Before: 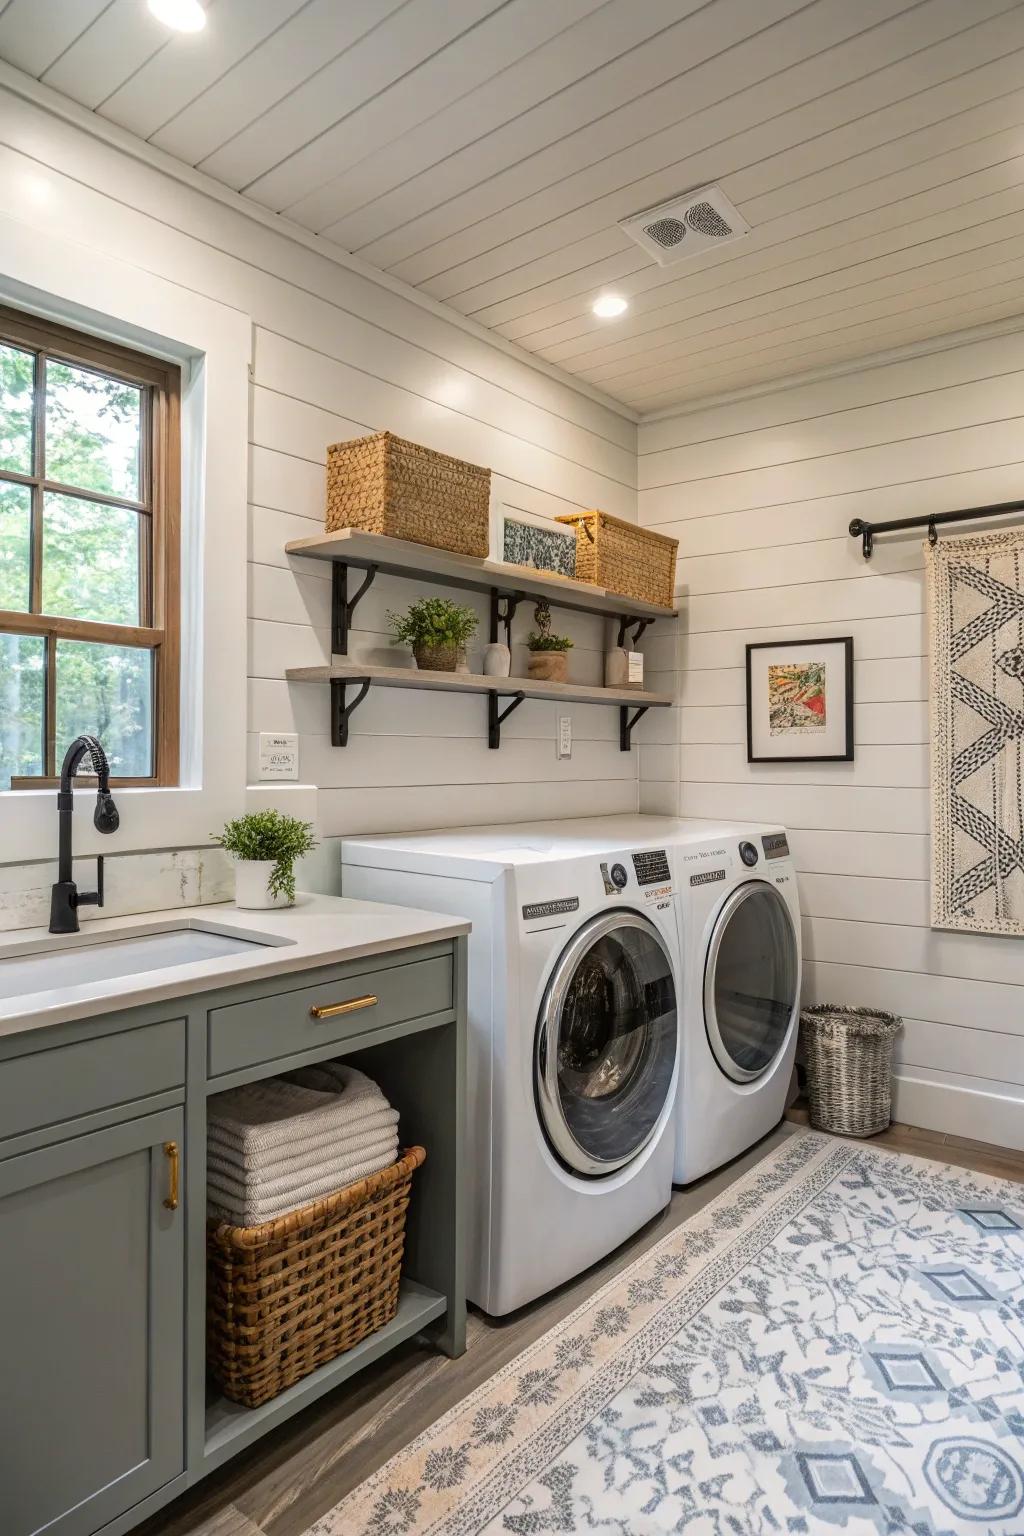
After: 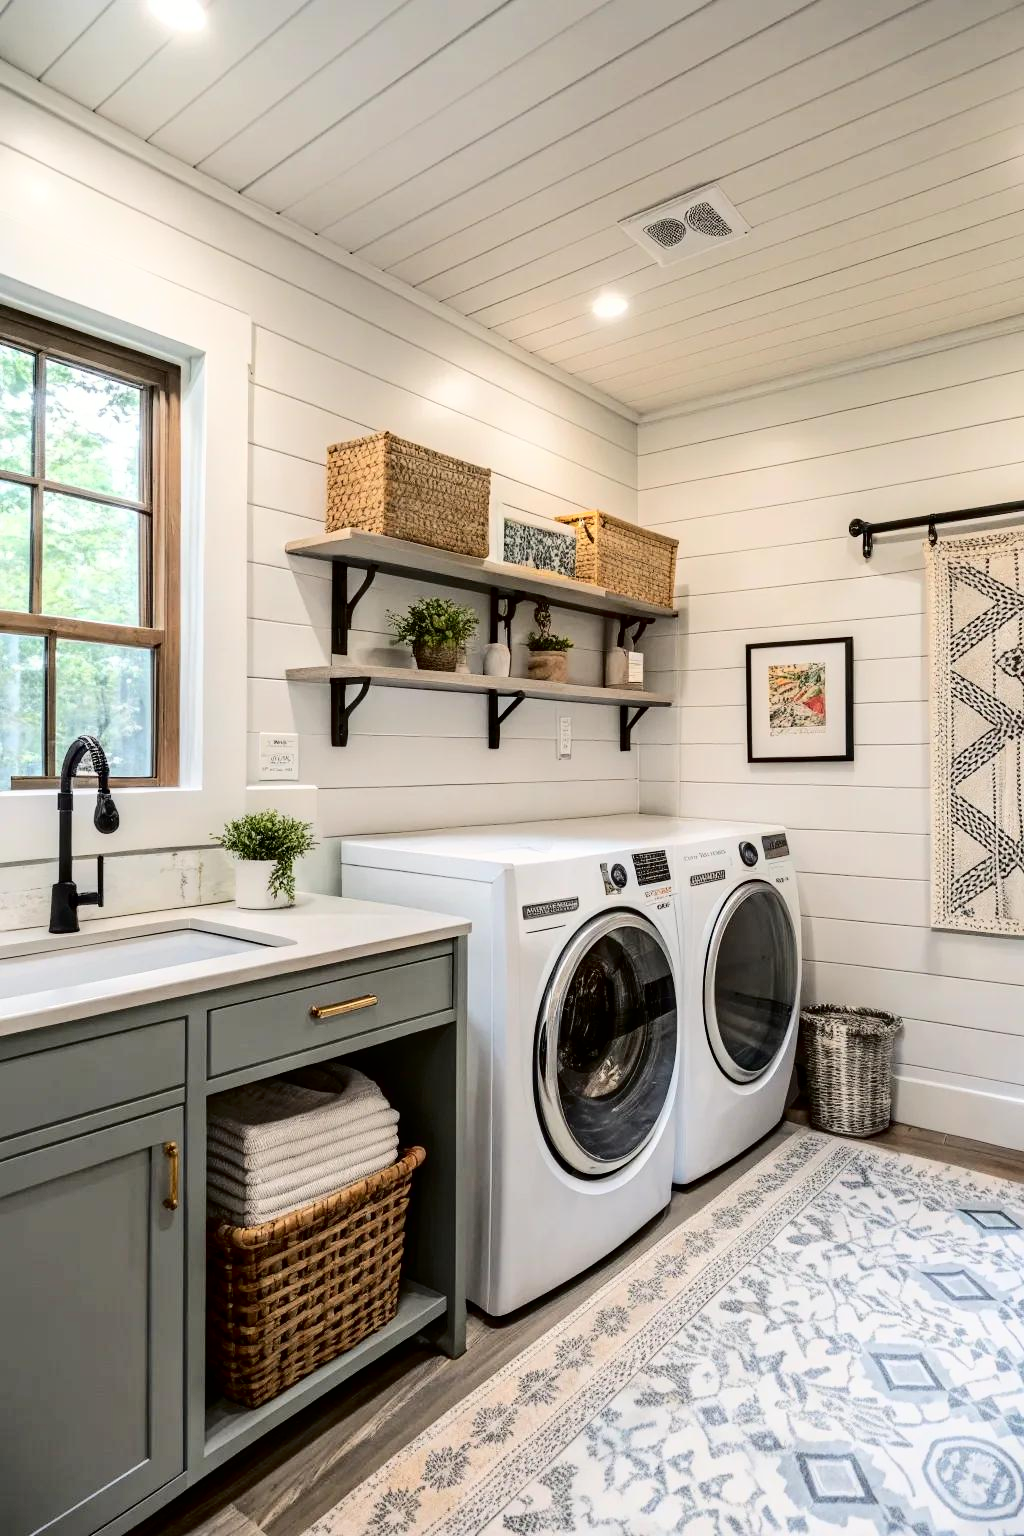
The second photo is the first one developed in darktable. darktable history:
tone curve: curves: ch0 [(0, 0) (0.003, 0) (0.011, 0.001) (0.025, 0.003) (0.044, 0.005) (0.069, 0.011) (0.1, 0.021) (0.136, 0.035) (0.177, 0.079) (0.224, 0.134) (0.277, 0.219) (0.335, 0.315) (0.399, 0.42) (0.468, 0.529) (0.543, 0.636) (0.623, 0.727) (0.709, 0.805) (0.801, 0.88) (0.898, 0.957) (1, 1)], color space Lab, independent channels, preserve colors none
